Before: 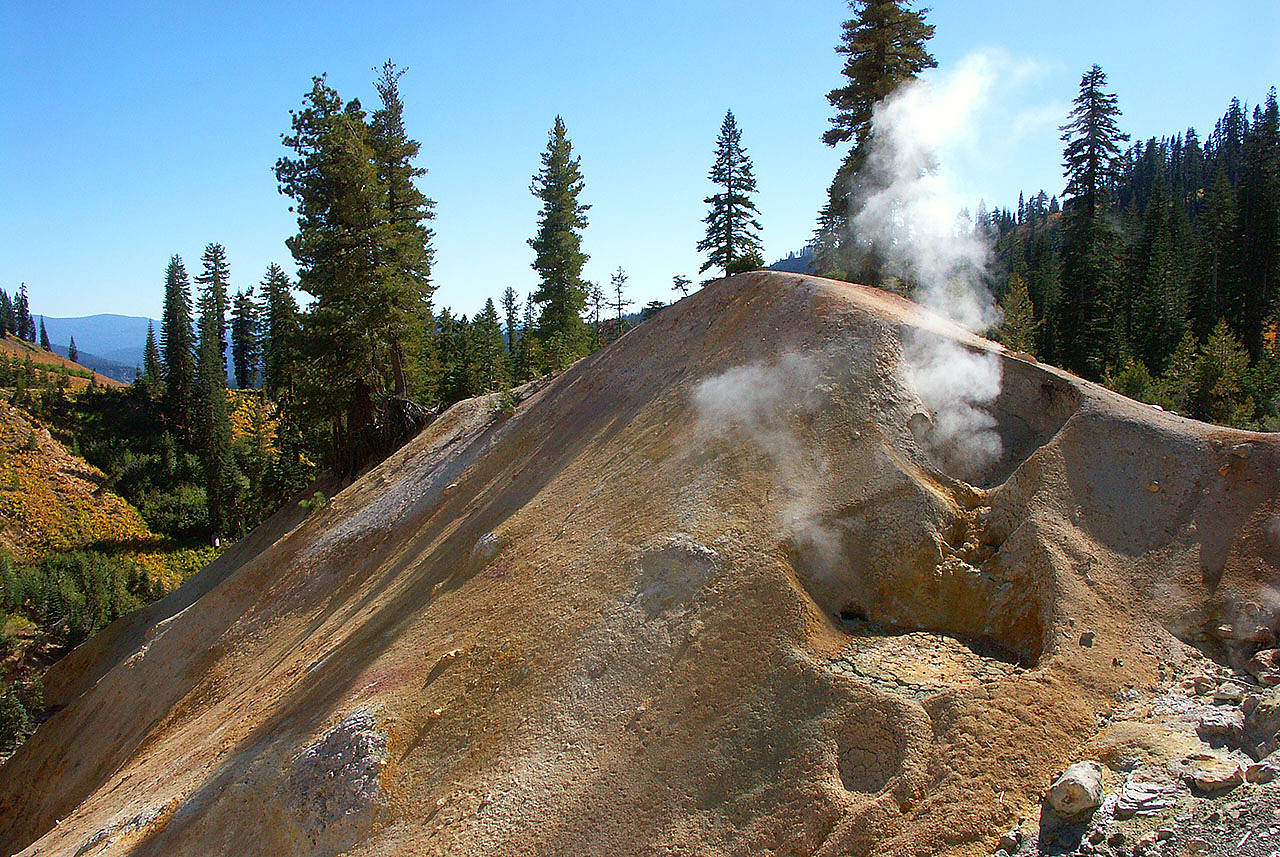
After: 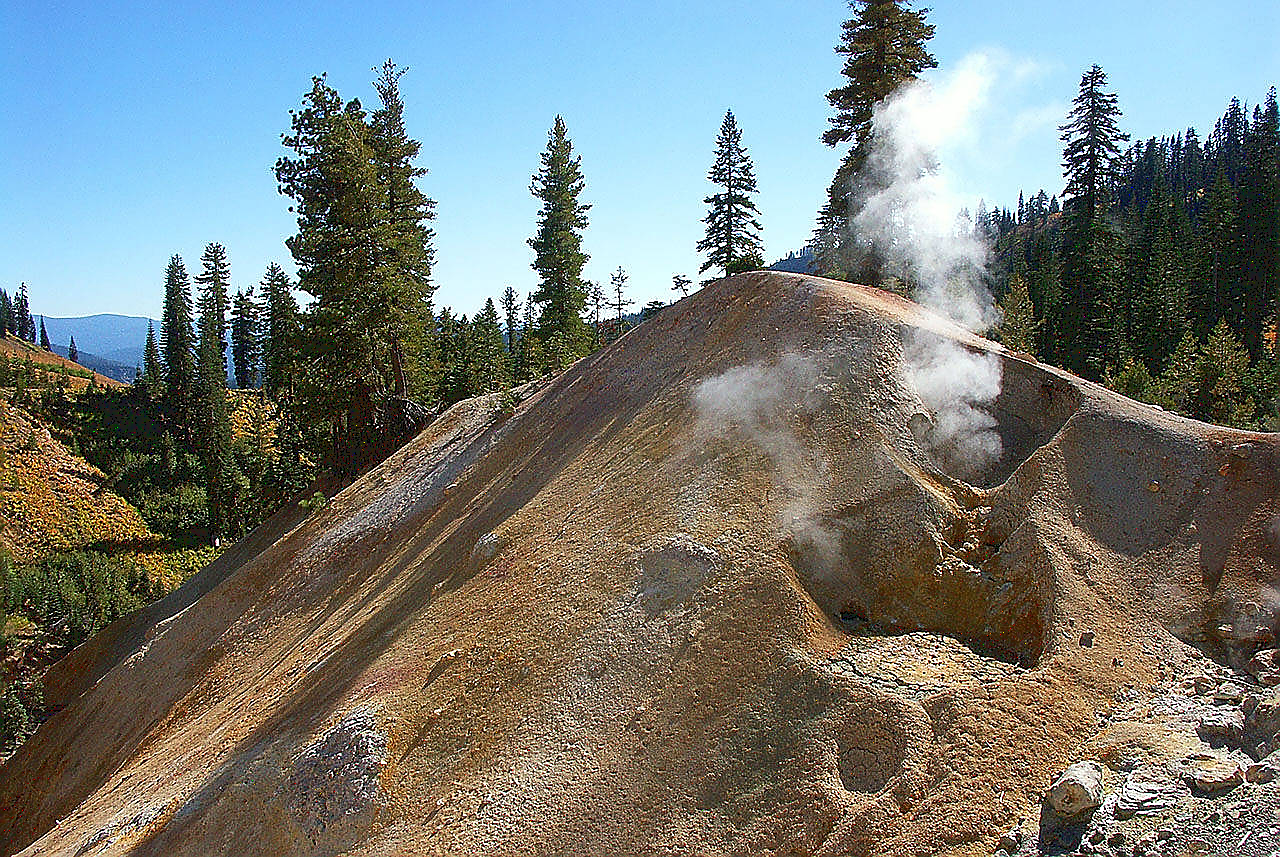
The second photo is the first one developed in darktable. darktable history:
tone curve: curves: ch0 [(0.122, 0.111) (1, 1)]
sharpen: radius 1.4, amount 1.25, threshold 0.7
